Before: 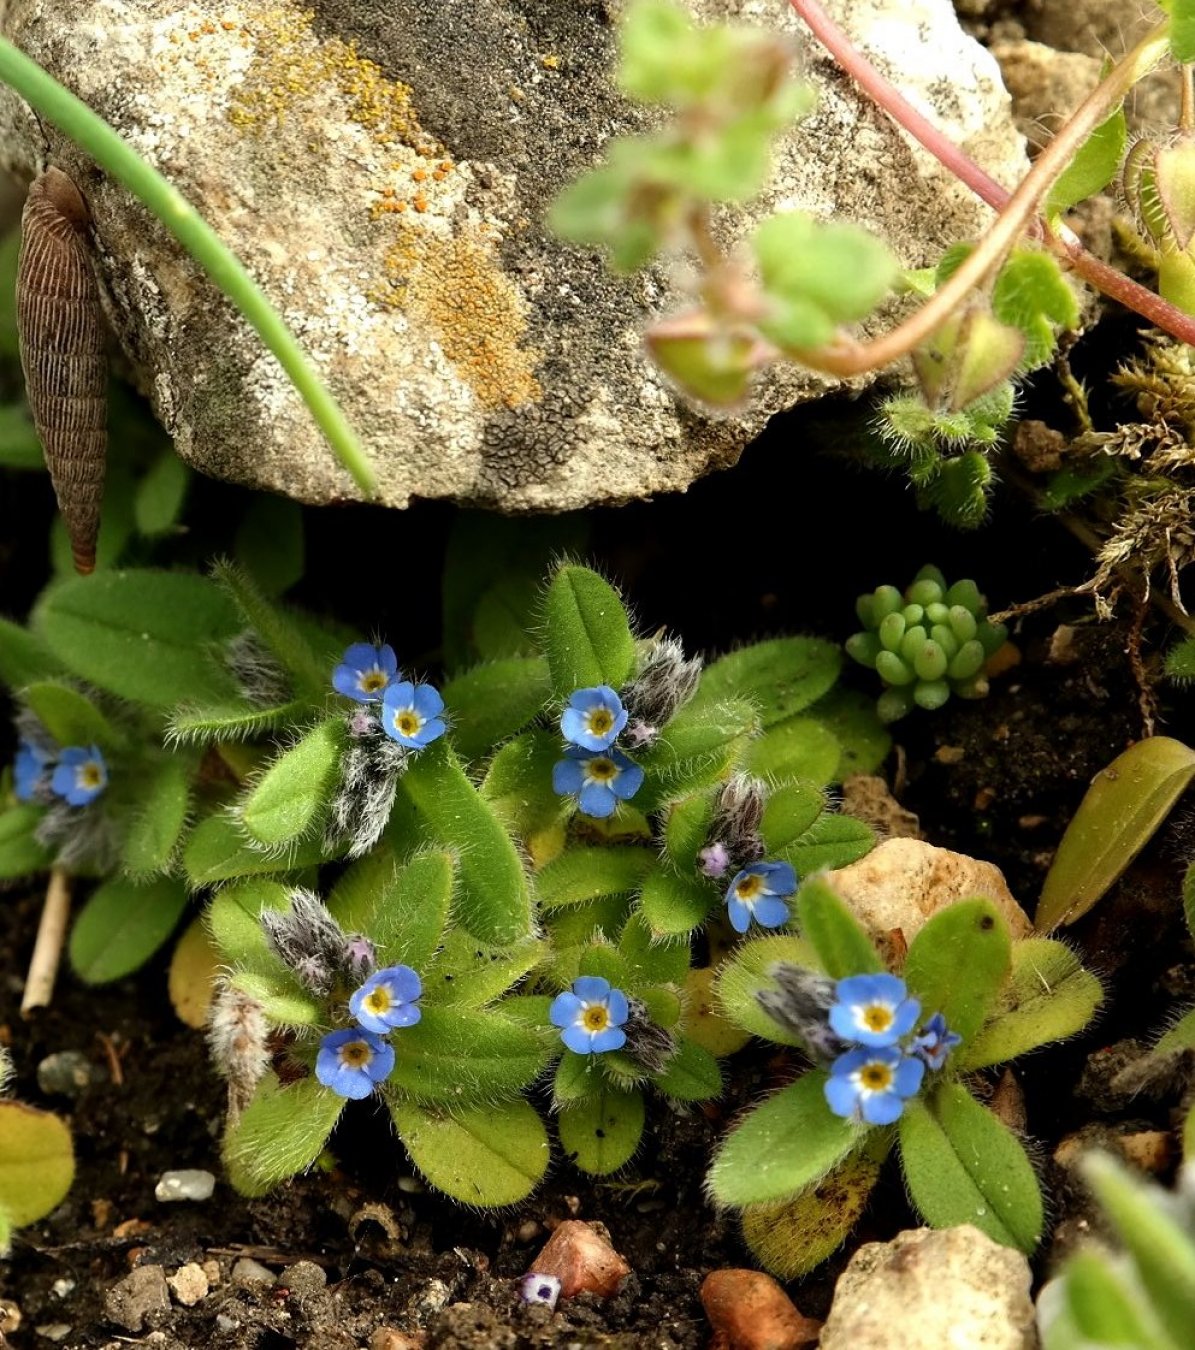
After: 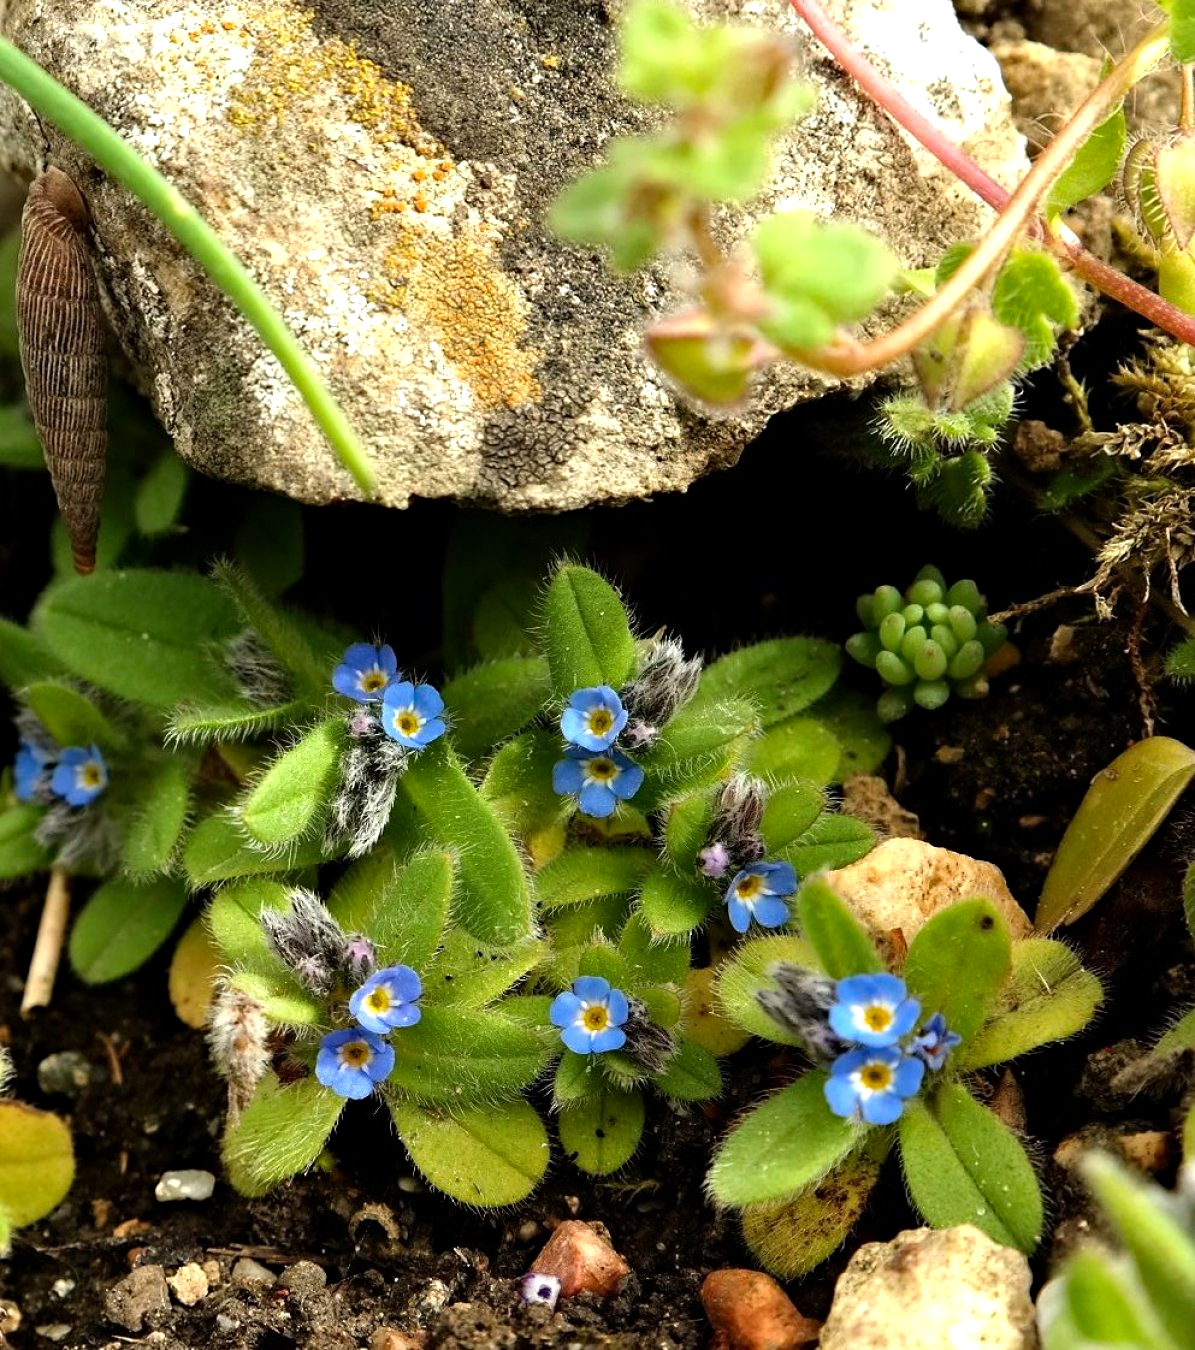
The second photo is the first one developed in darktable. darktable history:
haze removal: strength 0.286, distance 0.245, compatibility mode true, adaptive false
tone equalizer: -8 EV -0.398 EV, -7 EV -0.395 EV, -6 EV -0.33 EV, -5 EV -0.242 EV, -3 EV 0.234 EV, -2 EV 0.343 EV, -1 EV 0.37 EV, +0 EV 0.399 EV
